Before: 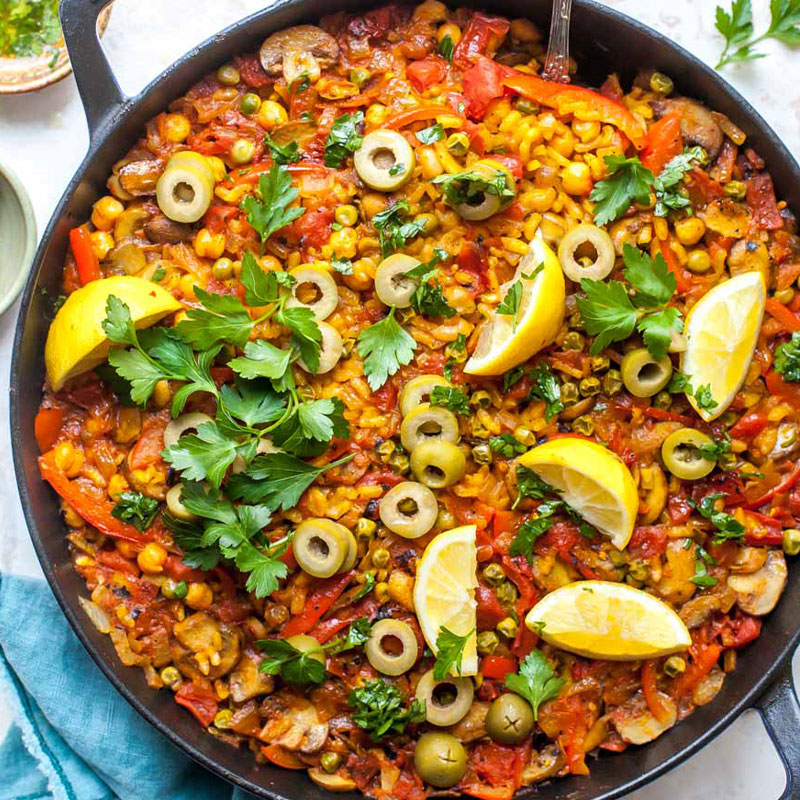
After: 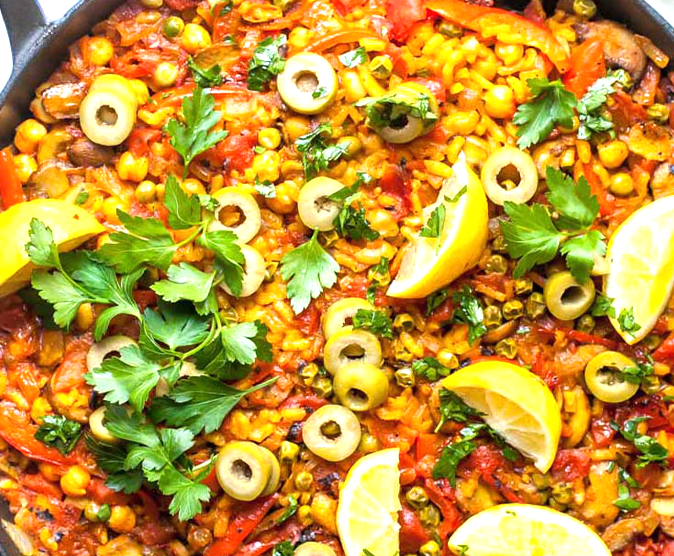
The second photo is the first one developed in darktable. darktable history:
crop and rotate: left 9.698%, top 9.664%, right 5.983%, bottom 20.742%
exposure: exposure 0.609 EV, compensate highlight preservation false
